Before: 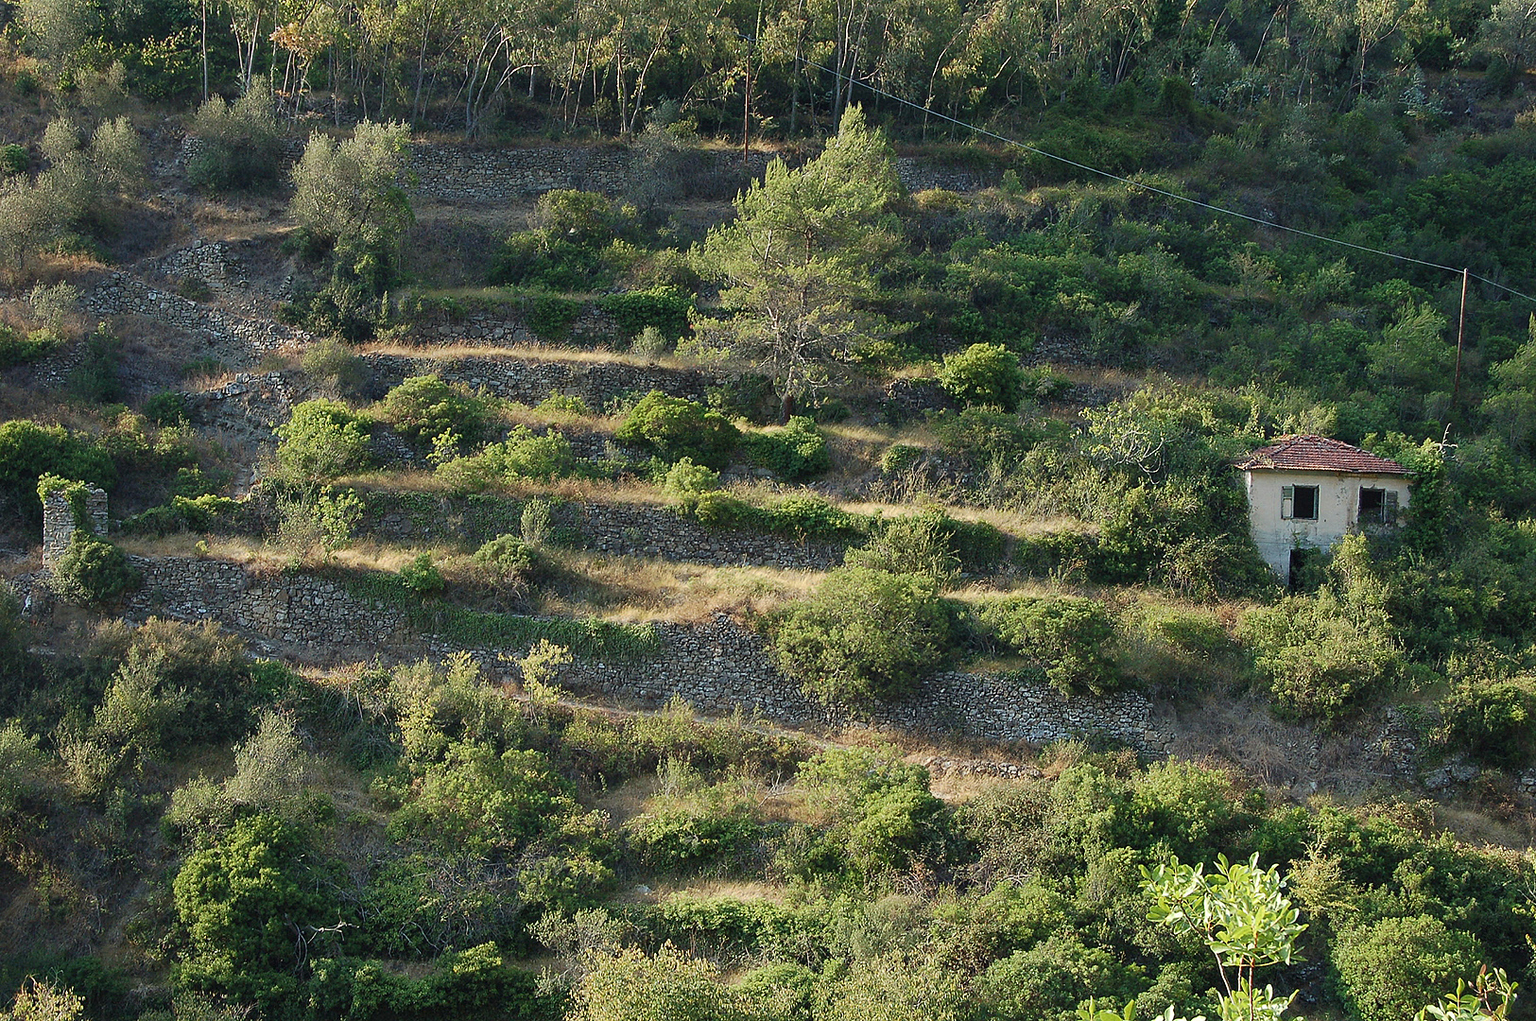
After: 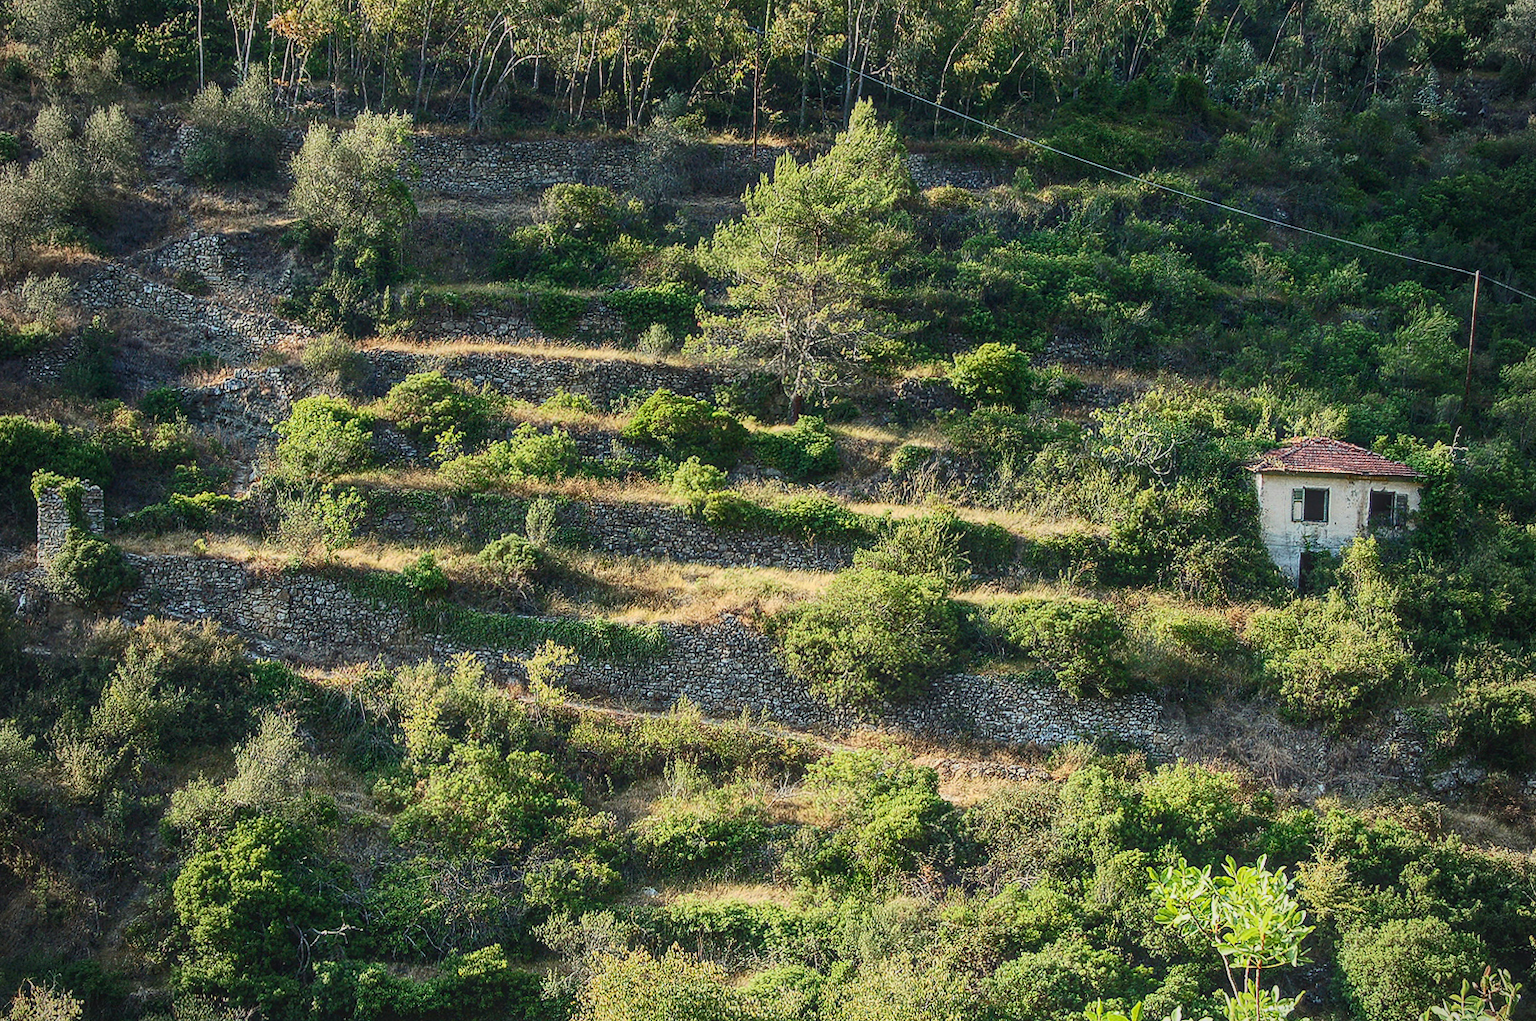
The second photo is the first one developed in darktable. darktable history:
vignetting: fall-off radius 81.94%
contrast brightness saturation: contrast 0.4, brightness 0.1, saturation 0.21
rotate and perspective: rotation 0.174°, lens shift (vertical) 0.013, lens shift (horizontal) 0.019, shear 0.001, automatic cropping original format, crop left 0.007, crop right 0.991, crop top 0.016, crop bottom 0.997
local contrast: highlights 66%, shadows 33%, detail 166%, midtone range 0.2
